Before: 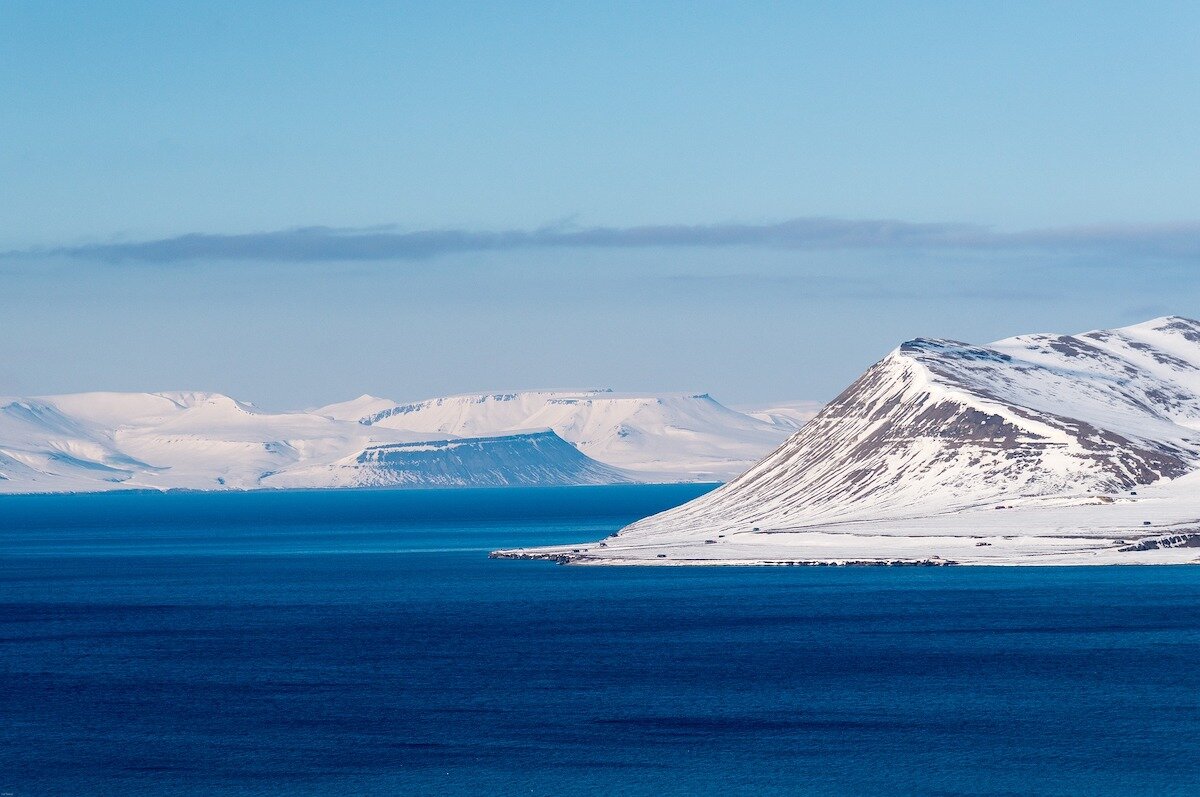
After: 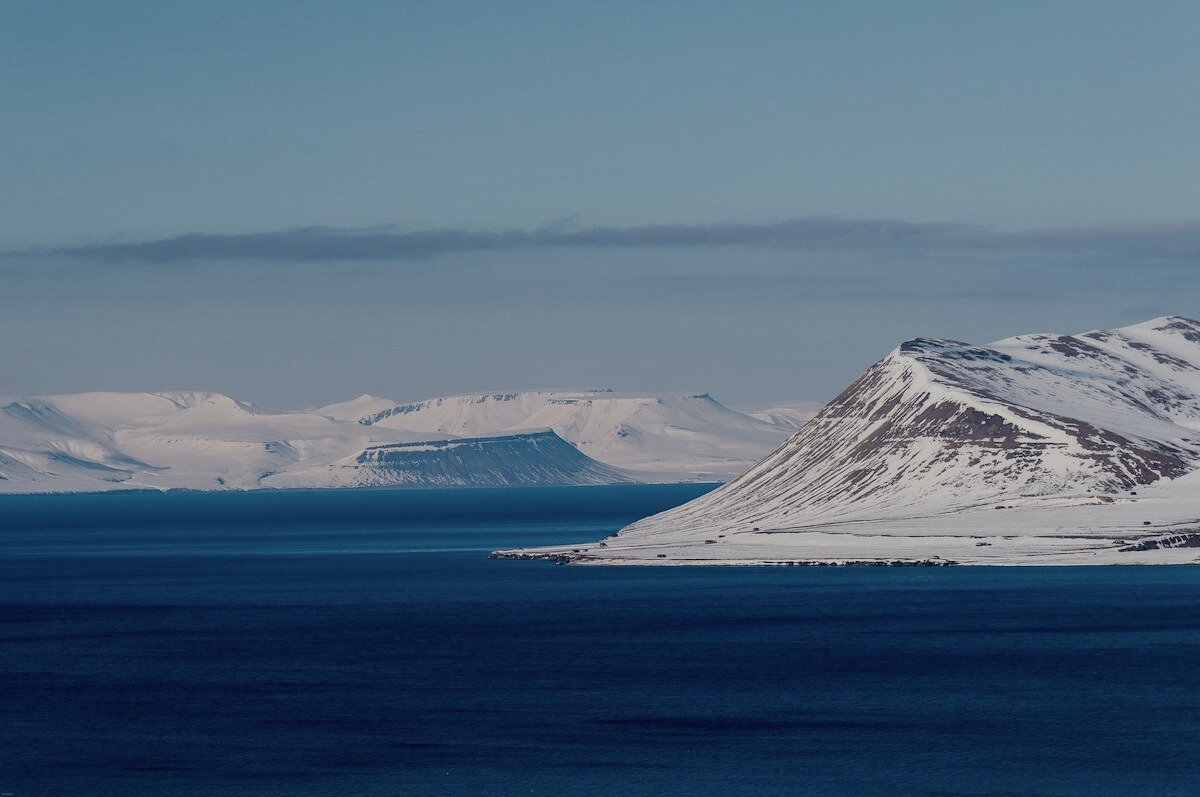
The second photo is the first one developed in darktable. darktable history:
contrast brightness saturation: contrast 0.11, saturation -0.17
exposure: exposure -1 EV, compensate highlight preservation false
